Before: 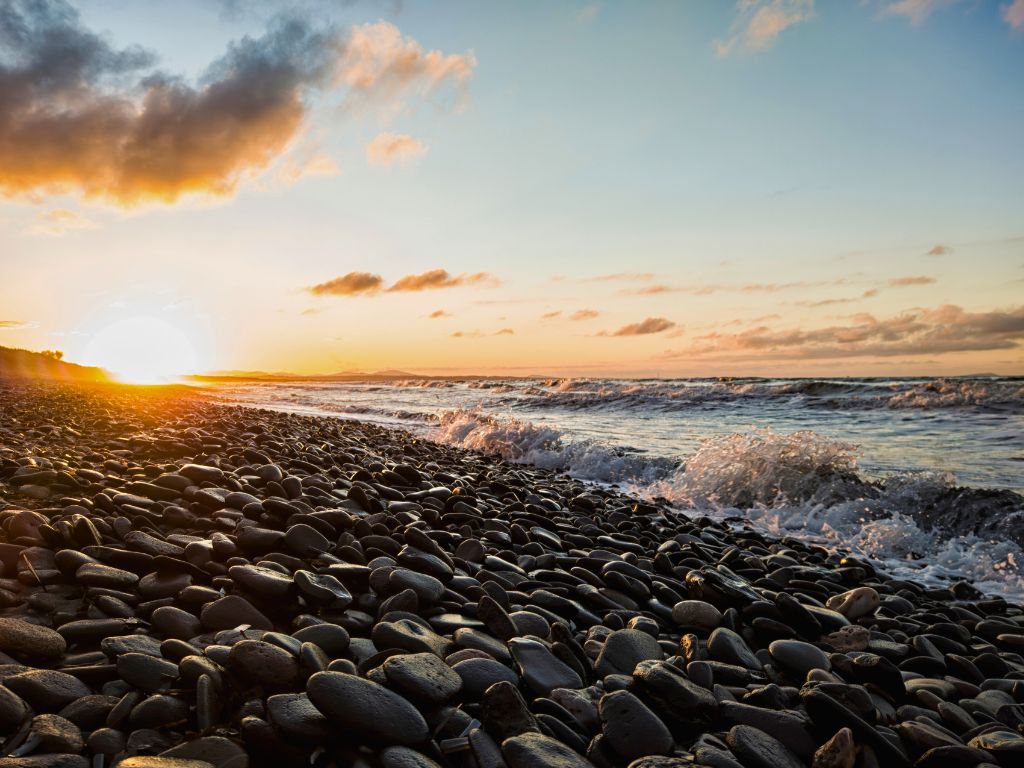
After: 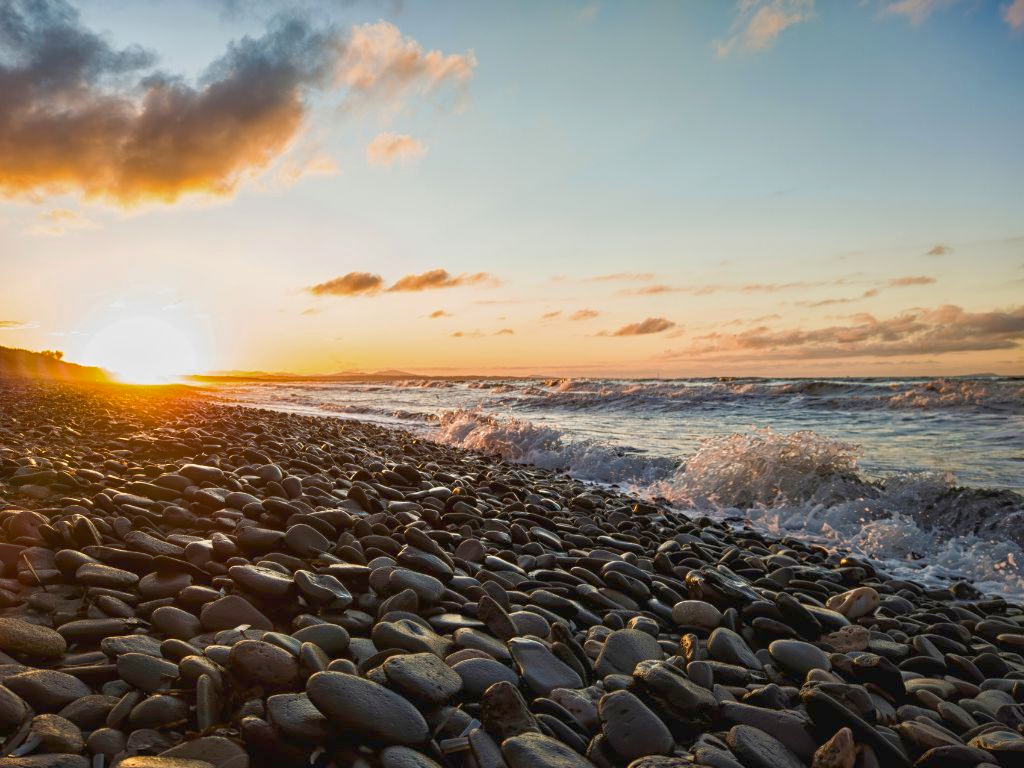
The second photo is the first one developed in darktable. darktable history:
contrast brightness saturation: contrast -0.02, brightness -0.01, saturation 0.03
rgb curve: curves: ch0 [(0, 0) (0.072, 0.166) (0.217, 0.293) (0.414, 0.42) (1, 1)], compensate middle gray true, preserve colors basic power
